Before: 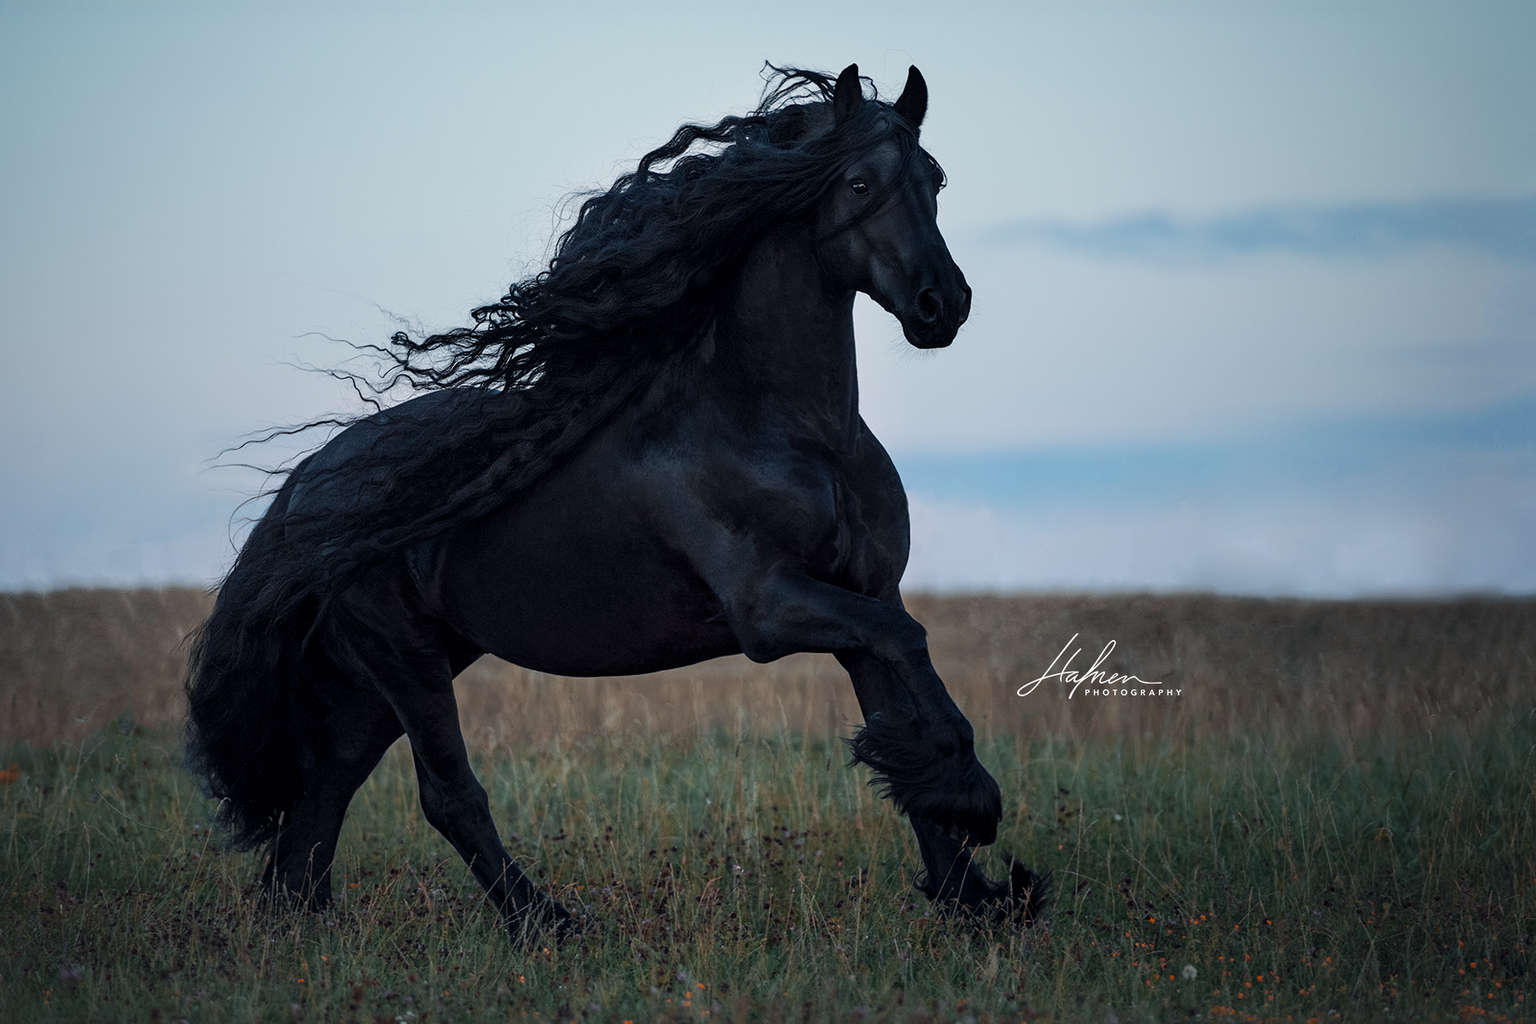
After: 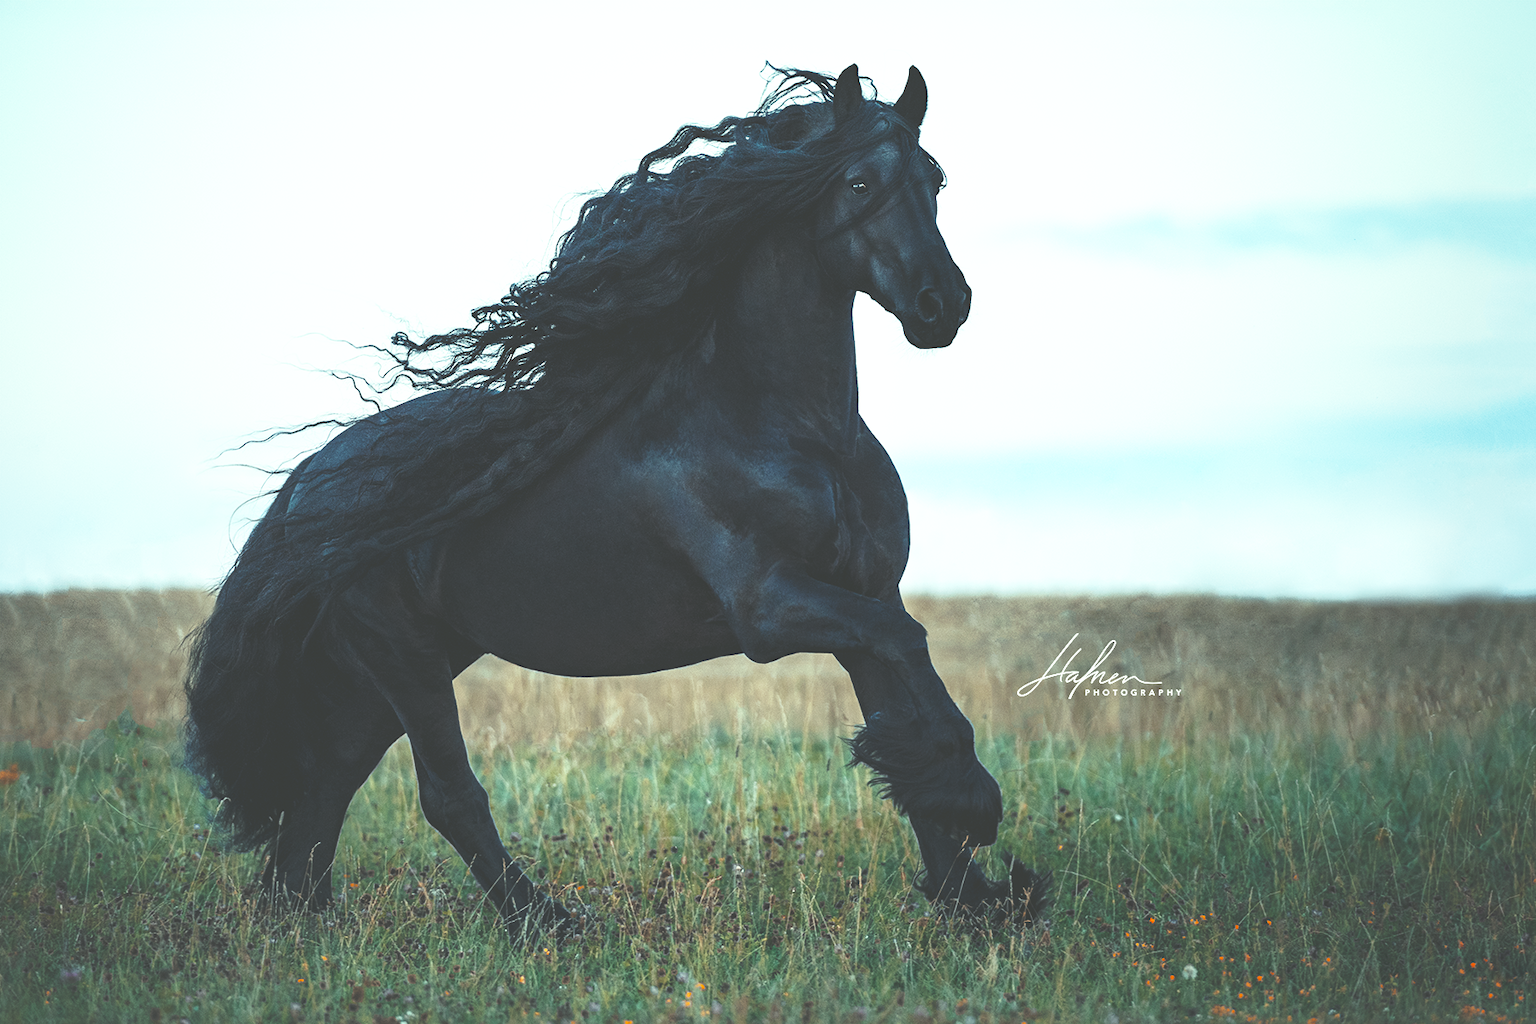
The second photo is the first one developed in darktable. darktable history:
color balance rgb: highlights gain › luminance 15.341%, highlights gain › chroma 7.084%, highlights gain › hue 125.74°, white fulcrum 0.995 EV, perceptual saturation grading › global saturation 30.552%, perceptual brilliance grading › global brilliance 15.256%, perceptual brilliance grading › shadows -34.499%
base curve: curves: ch0 [(0, 0.003) (0.001, 0.002) (0.006, 0.004) (0.02, 0.022) (0.048, 0.086) (0.094, 0.234) (0.162, 0.431) (0.258, 0.629) (0.385, 0.8) (0.548, 0.918) (0.751, 0.988) (1, 1)], preserve colors none
exposure: black level correction -0.041, exposure 0.062 EV, compensate highlight preservation false
